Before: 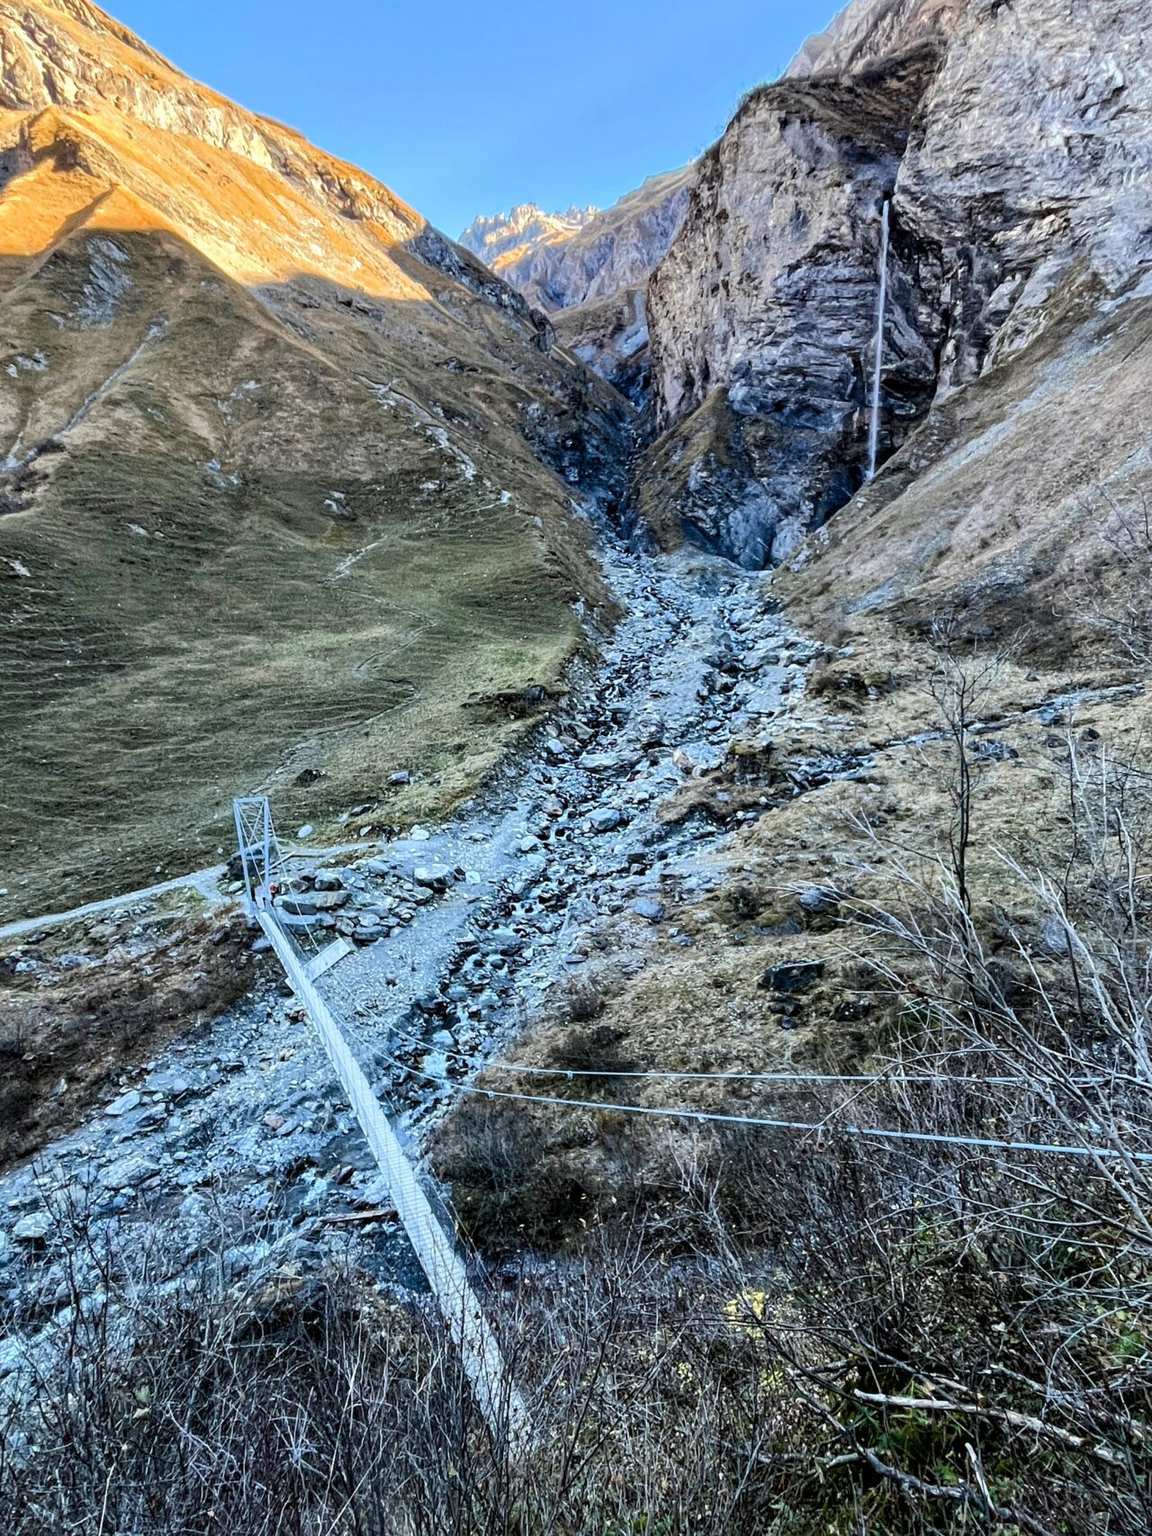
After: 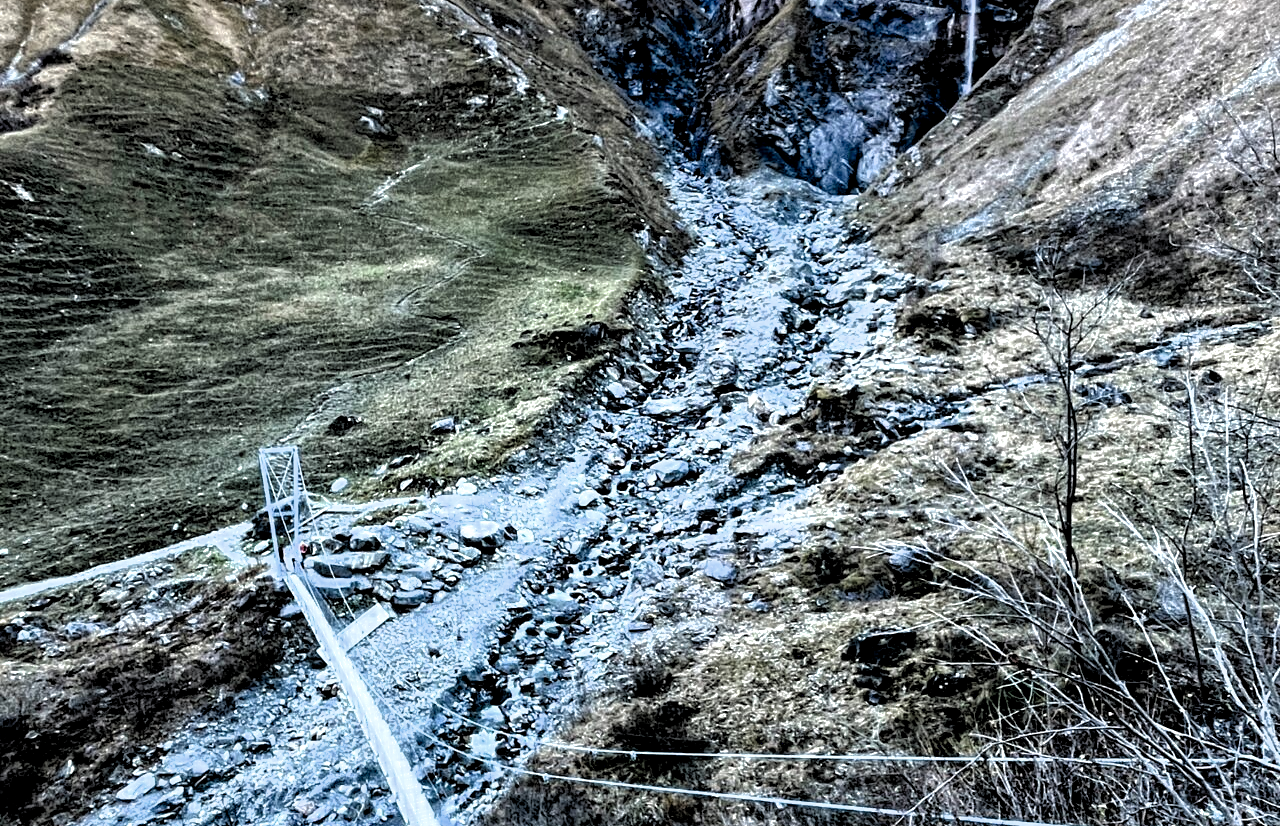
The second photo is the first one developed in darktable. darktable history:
crop and rotate: top 25.761%, bottom 25.806%
exposure: black level correction 0.007, compensate highlight preservation false
local contrast: highlights 105%, shadows 98%, detail 131%, midtone range 0.2
filmic rgb: black relative exposure -8.28 EV, white relative exposure 2.24 EV, hardness 7.15, latitude 84.91%, contrast 1.712, highlights saturation mix -4%, shadows ↔ highlights balance -1.89%, color science v6 (2022)
shadows and highlights: on, module defaults
